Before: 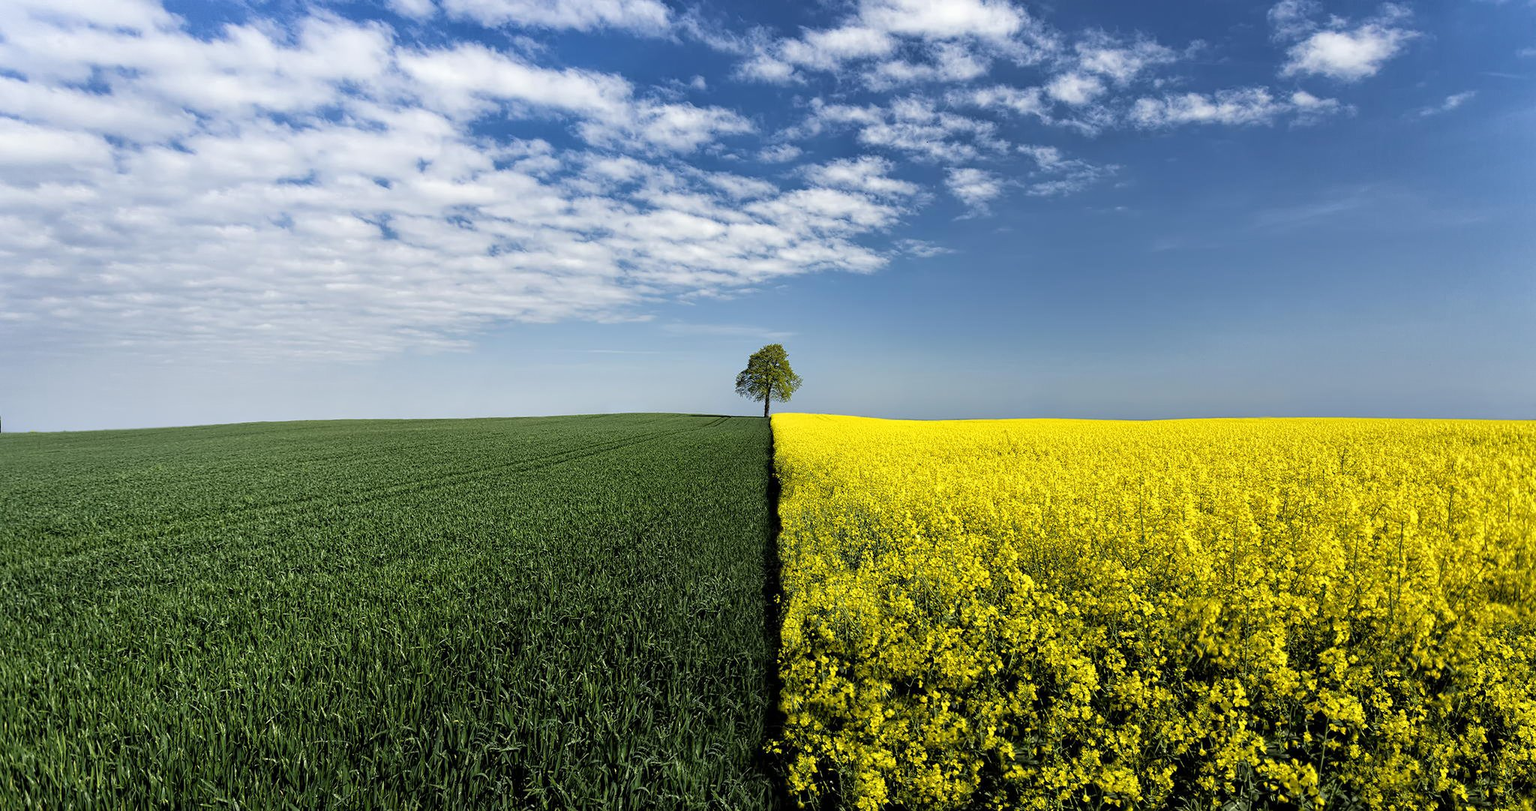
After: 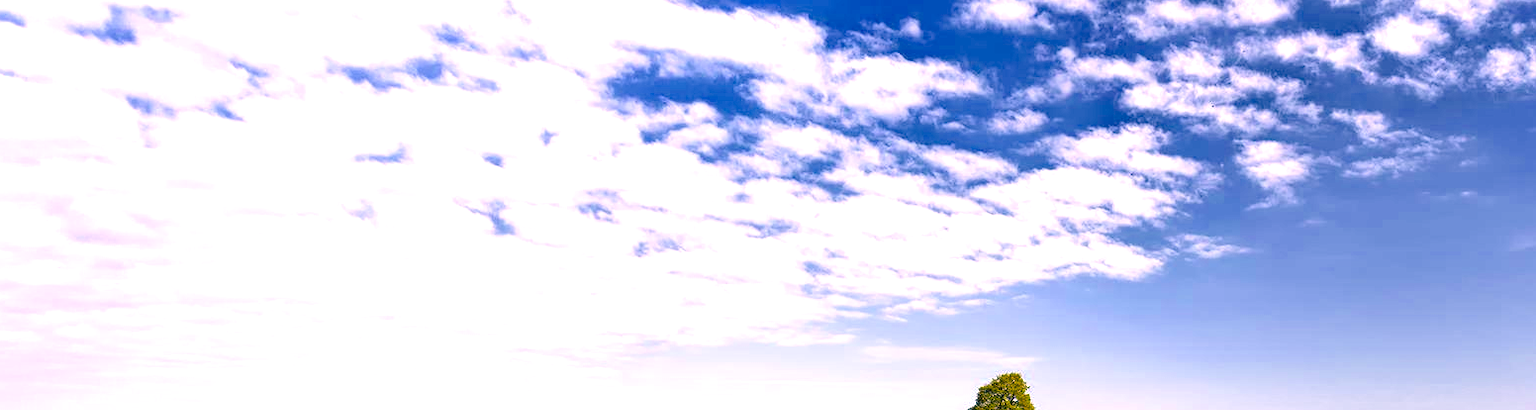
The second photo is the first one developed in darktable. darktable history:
color balance rgb: shadows lift › chroma 0.672%, shadows lift › hue 111.95°, highlights gain › chroma 4.519%, highlights gain › hue 33.41°, perceptual saturation grading › global saturation 30.723%, global vibrance 10.384%, saturation formula JzAzBz (2021)
exposure: black level correction 0, exposure 1.2 EV, compensate highlight preservation false
crop: left 0.582%, top 7.63%, right 23.621%, bottom 53.898%
